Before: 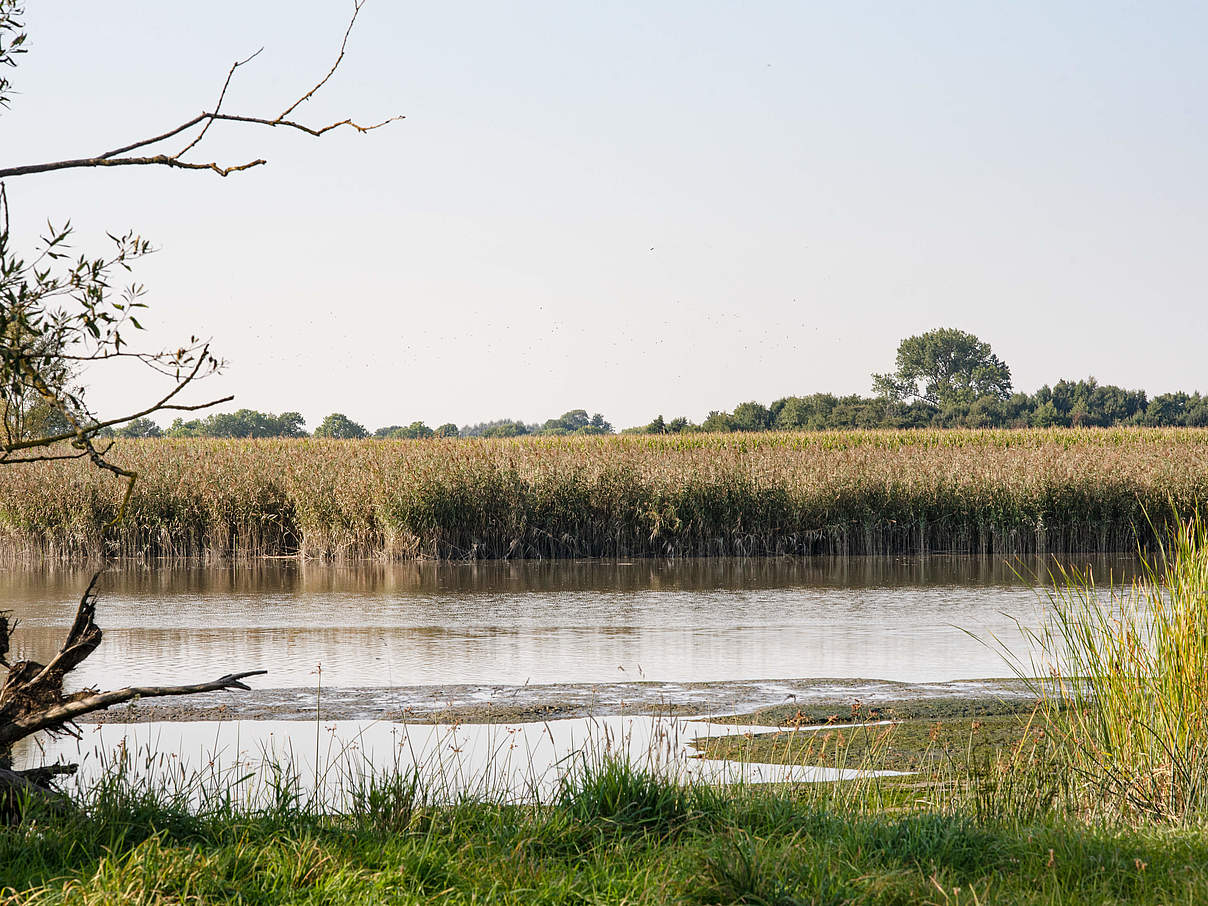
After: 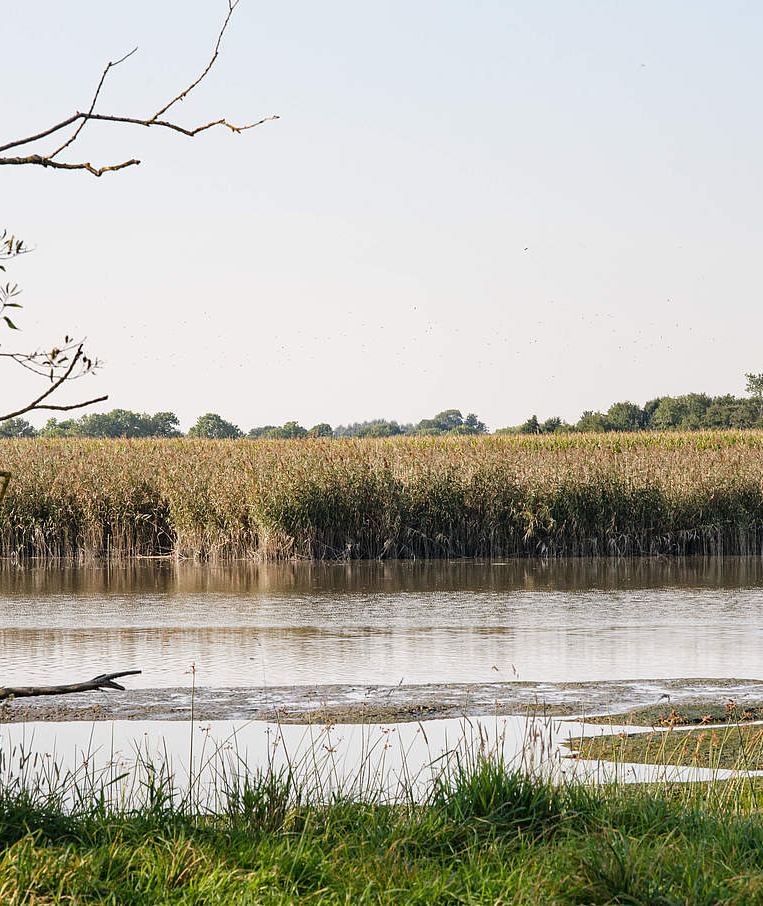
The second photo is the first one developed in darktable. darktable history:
crop: left 10.455%, right 26.305%
